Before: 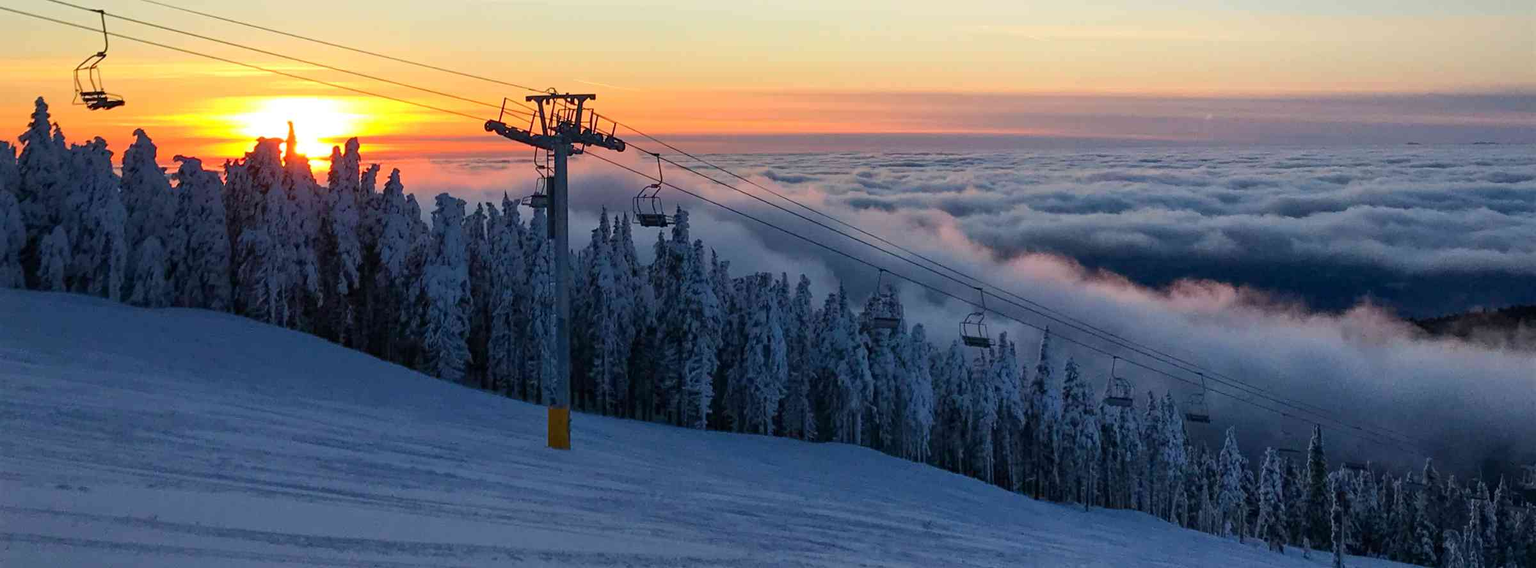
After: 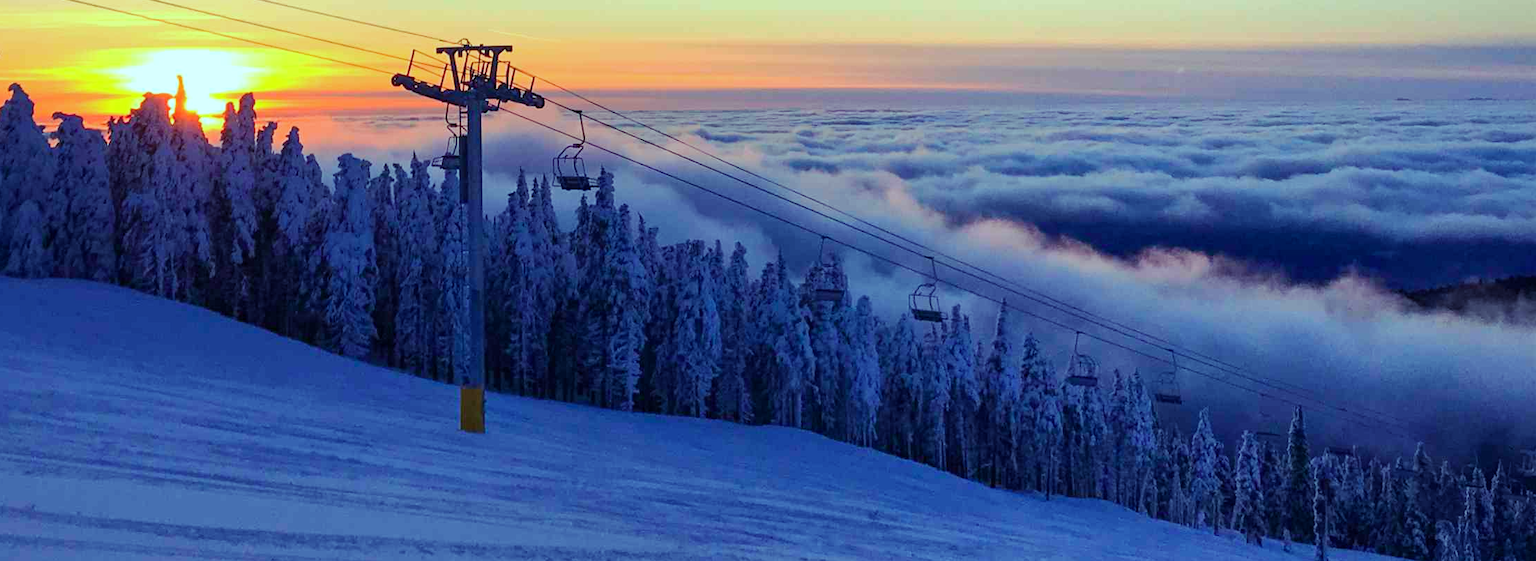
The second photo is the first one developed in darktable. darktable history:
color balance rgb: shadows lift › luminance -28.58%, shadows lift › chroma 15.056%, shadows lift › hue 267.46°, highlights gain › chroma 4.021%, highlights gain › hue 202.54°, perceptual saturation grading › global saturation 2.537%, perceptual brilliance grading › mid-tones 10.191%, perceptual brilliance grading › shadows 15.794%
crop and rotate: left 8.201%, top 9.243%
